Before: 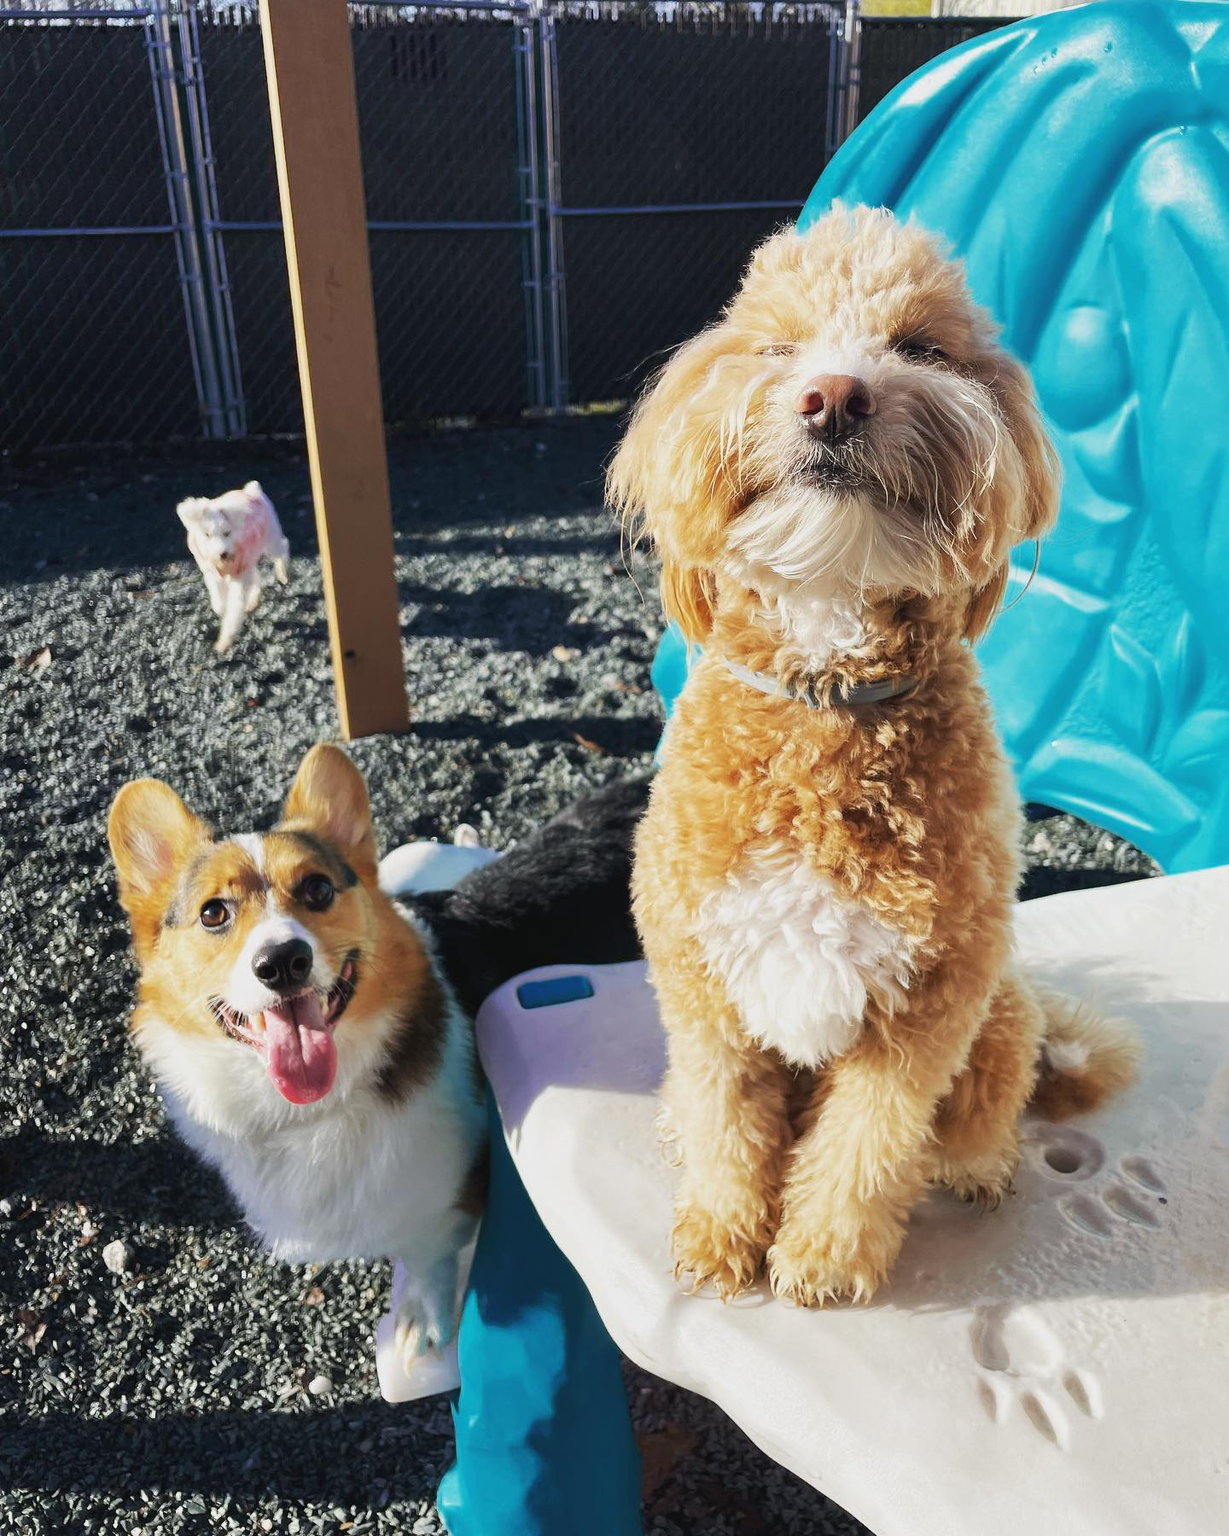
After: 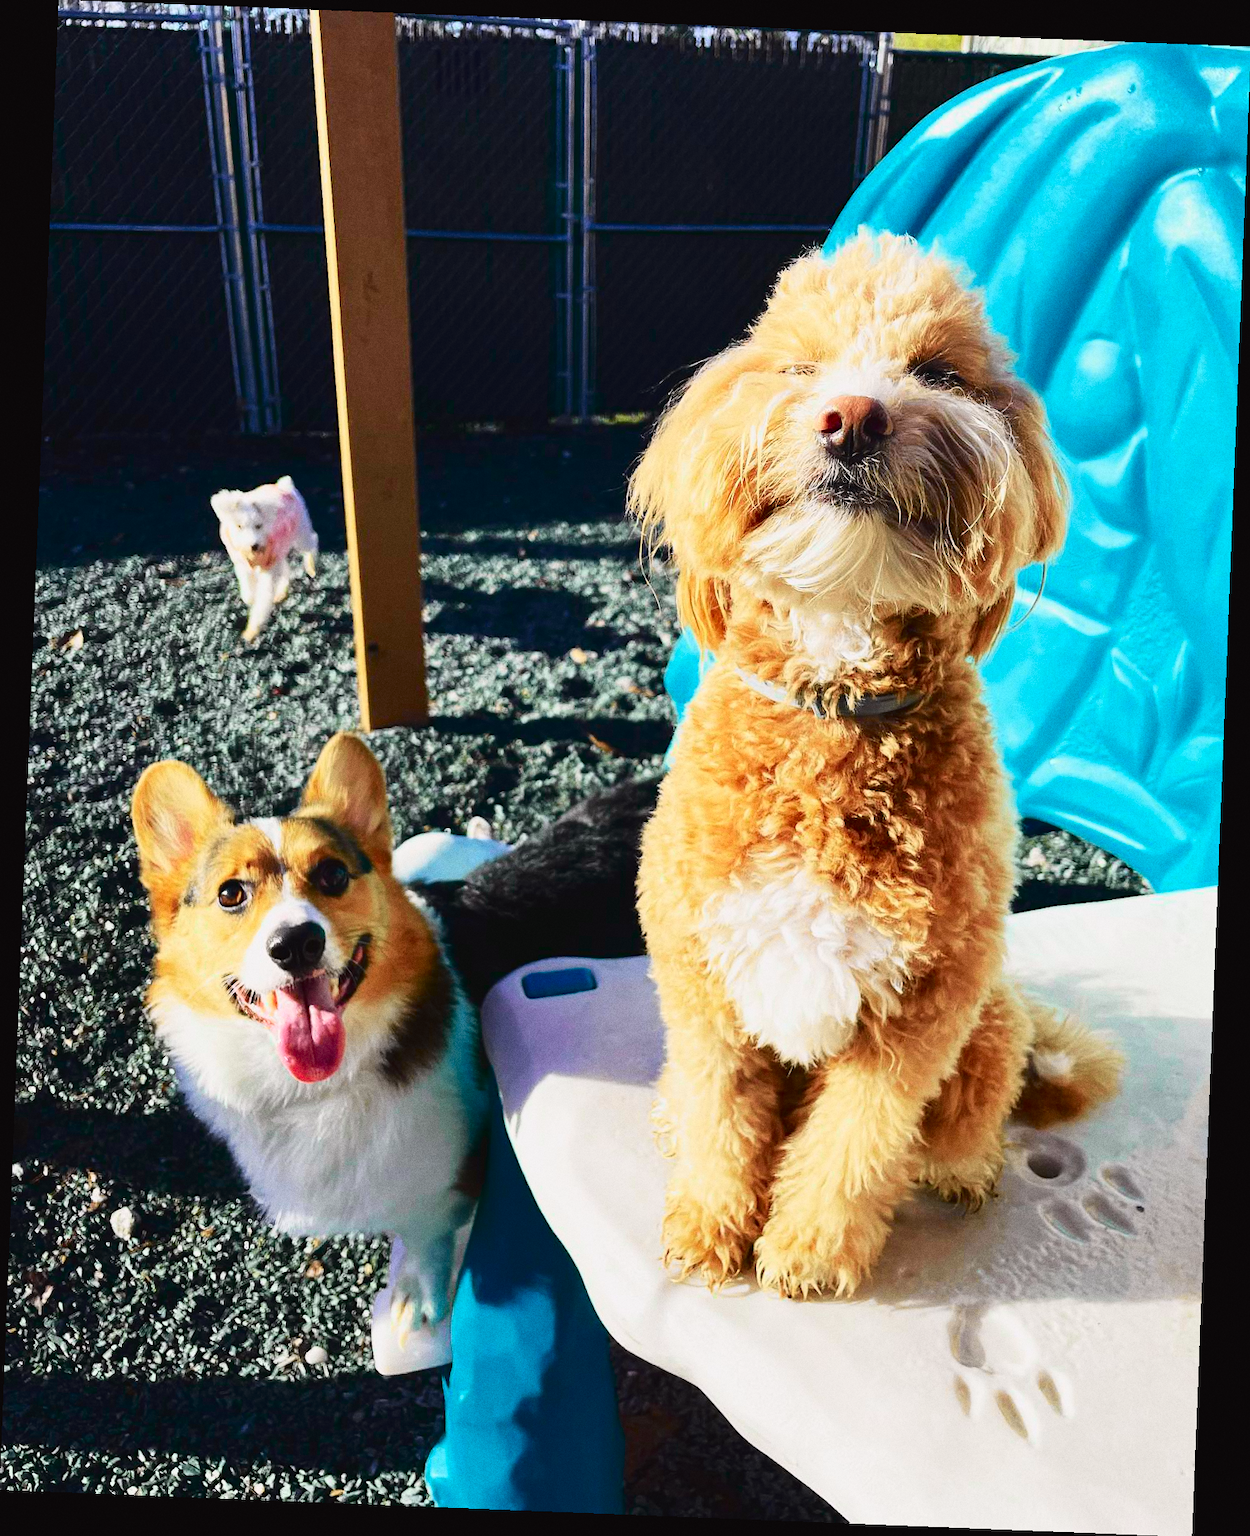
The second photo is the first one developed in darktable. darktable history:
tone curve: curves: ch0 [(0, 0.023) (0.137, 0.069) (0.249, 0.163) (0.487, 0.491) (0.778, 0.858) (0.896, 0.94) (1, 0.988)]; ch1 [(0, 0) (0.396, 0.369) (0.483, 0.459) (0.498, 0.5) (0.515, 0.517) (0.562, 0.6) (0.611, 0.667) (0.692, 0.744) (0.798, 0.863) (1, 1)]; ch2 [(0, 0) (0.426, 0.398) (0.483, 0.481) (0.503, 0.503) (0.526, 0.527) (0.549, 0.59) (0.62, 0.666) (0.705, 0.755) (0.985, 0.966)], color space Lab, independent channels
grain: coarseness 0.09 ISO
rotate and perspective: rotation 2.27°, automatic cropping off
